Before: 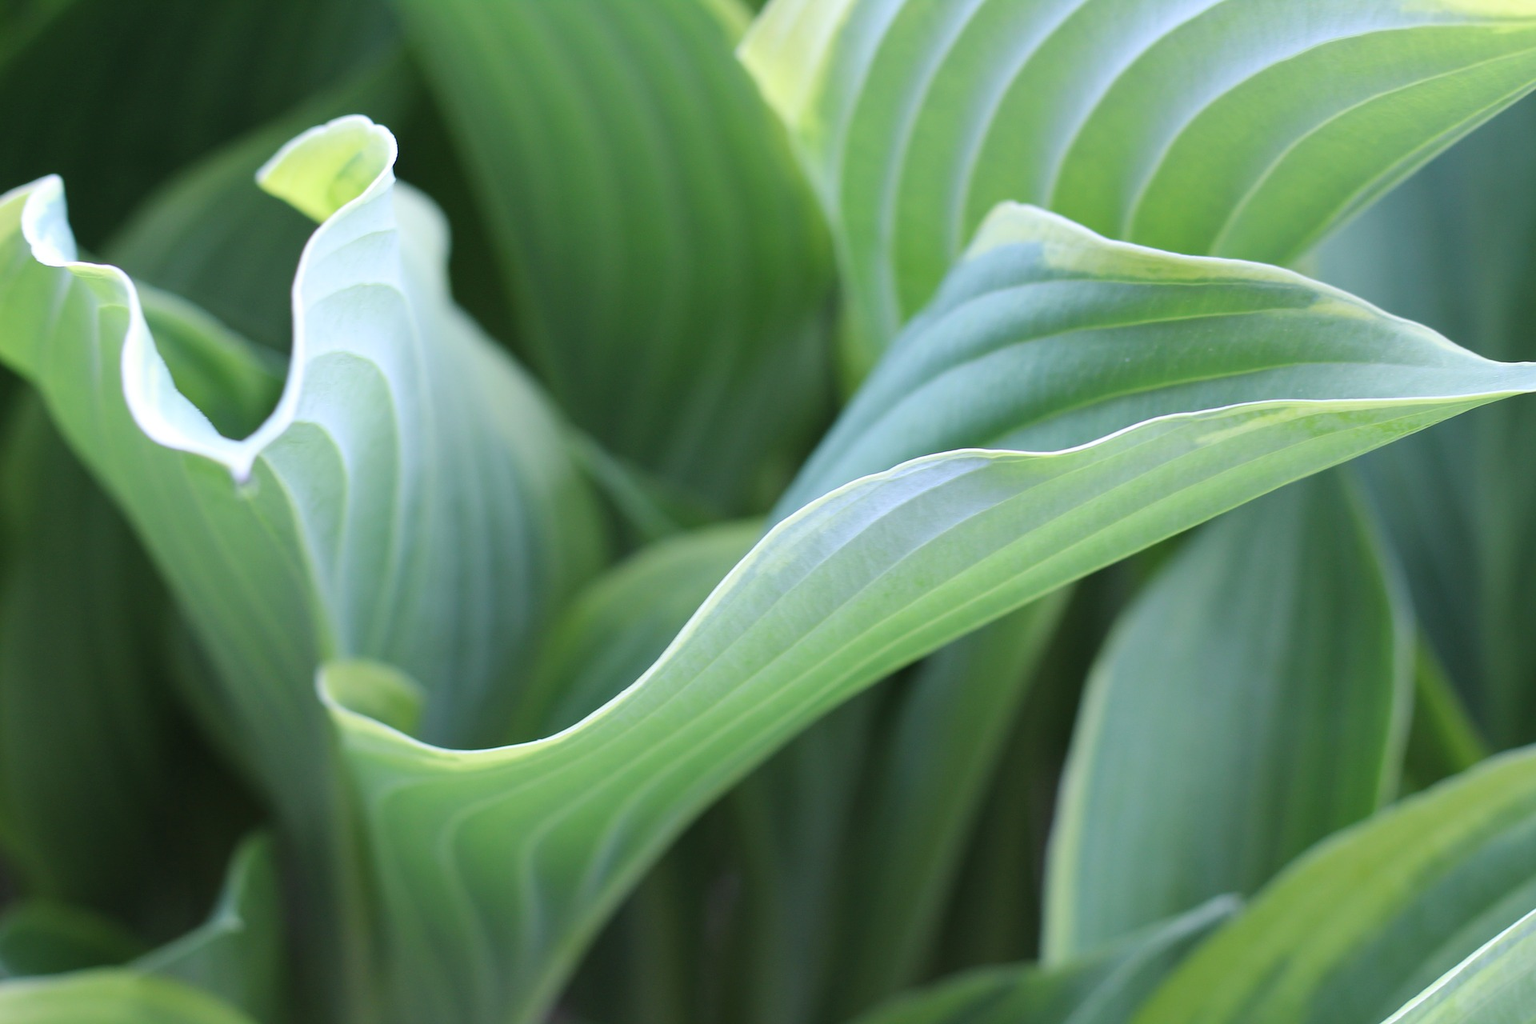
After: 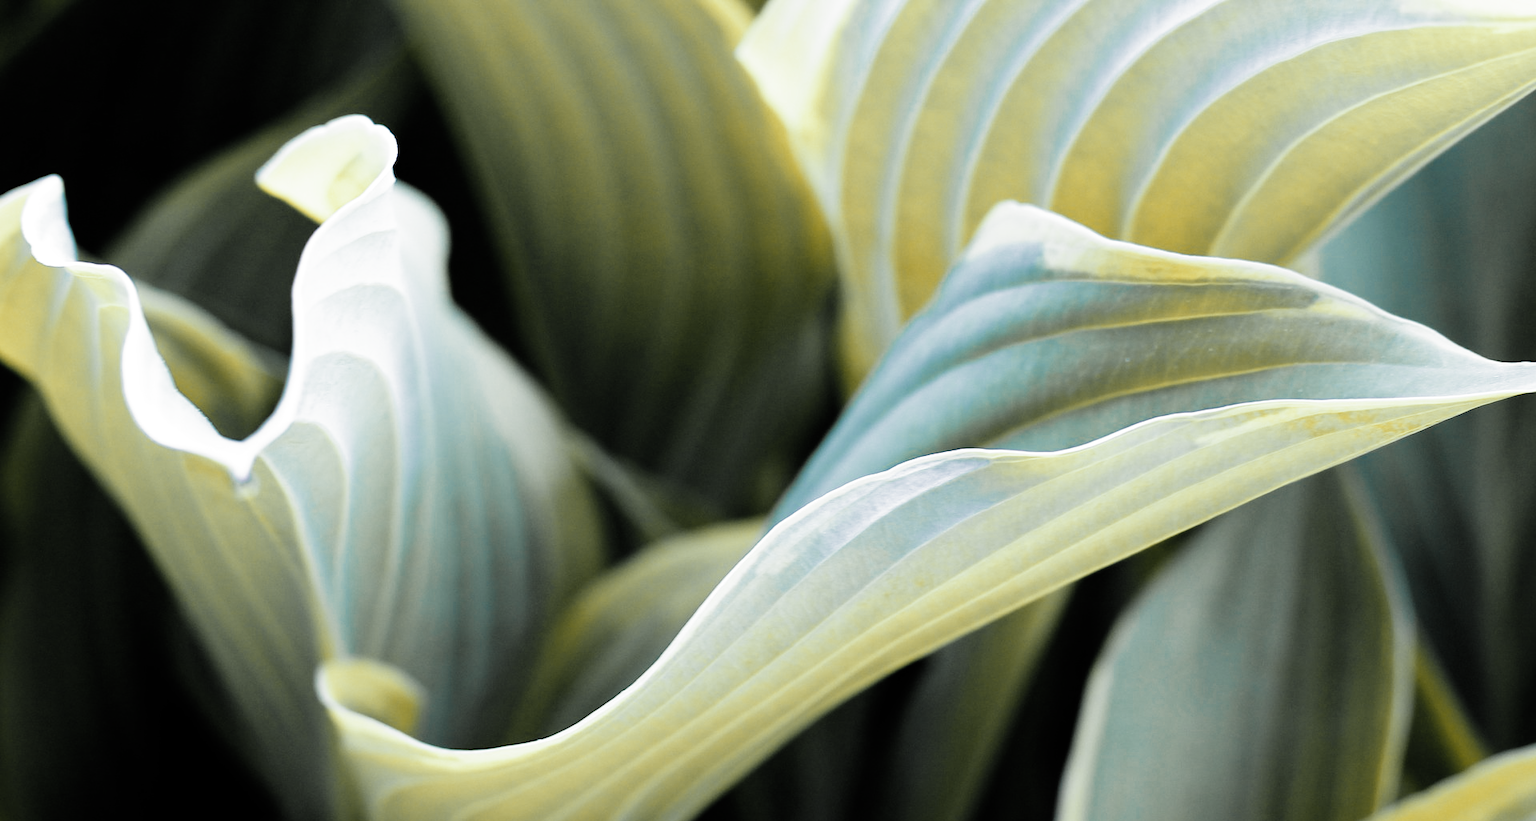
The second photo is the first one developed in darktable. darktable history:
color zones: curves: ch0 [(0, 0.499) (0.143, 0.5) (0.286, 0.5) (0.429, 0.476) (0.571, 0.284) (0.714, 0.243) (0.857, 0.449) (1, 0.499)]; ch1 [(0, 0.532) (0.143, 0.645) (0.286, 0.696) (0.429, 0.211) (0.571, 0.504) (0.714, 0.493) (0.857, 0.495) (1, 0.532)]; ch2 [(0, 0.5) (0.143, 0.5) (0.286, 0.427) (0.429, 0.324) (0.571, 0.5) (0.714, 0.5) (0.857, 0.5) (1, 0.5)]
crop: bottom 19.715%
filmic rgb: black relative exposure -3.74 EV, white relative exposure 2.4 EV, threshold 5.97 EV, dynamic range scaling -49.84%, hardness 3.48, latitude 30.68%, contrast 1.815, color science v5 (2021), contrast in shadows safe, contrast in highlights safe, enable highlight reconstruction true
levels: black 0.066%
